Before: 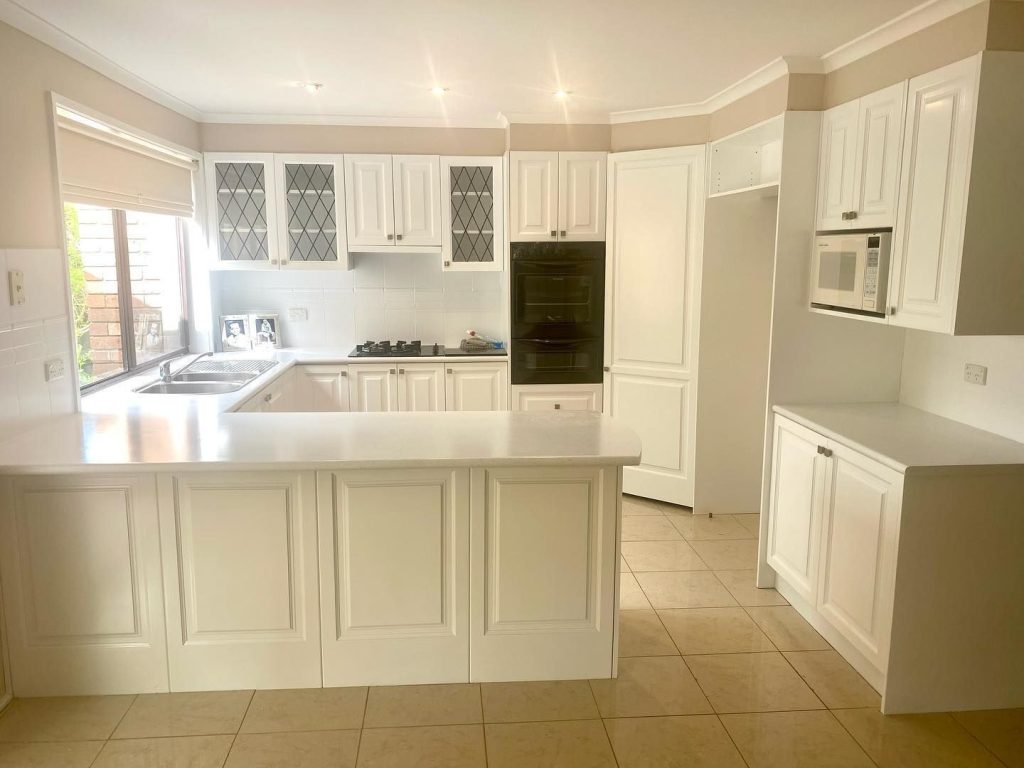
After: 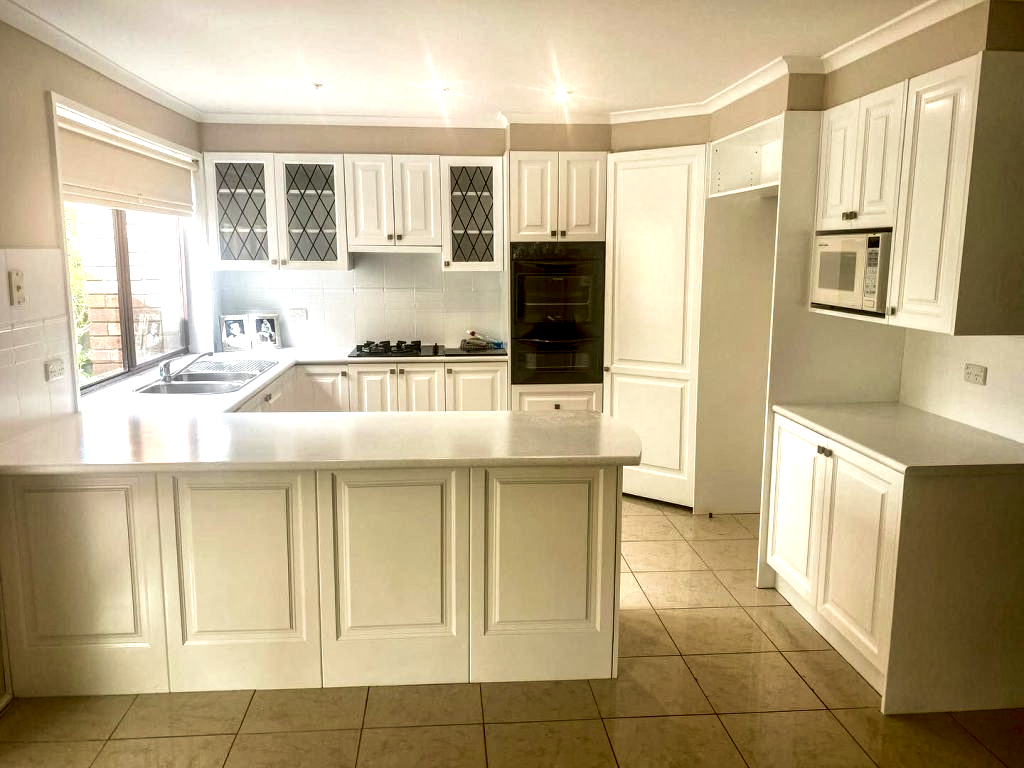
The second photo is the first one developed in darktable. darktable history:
local contrast: detail 203%
velvia: on, module defaults
